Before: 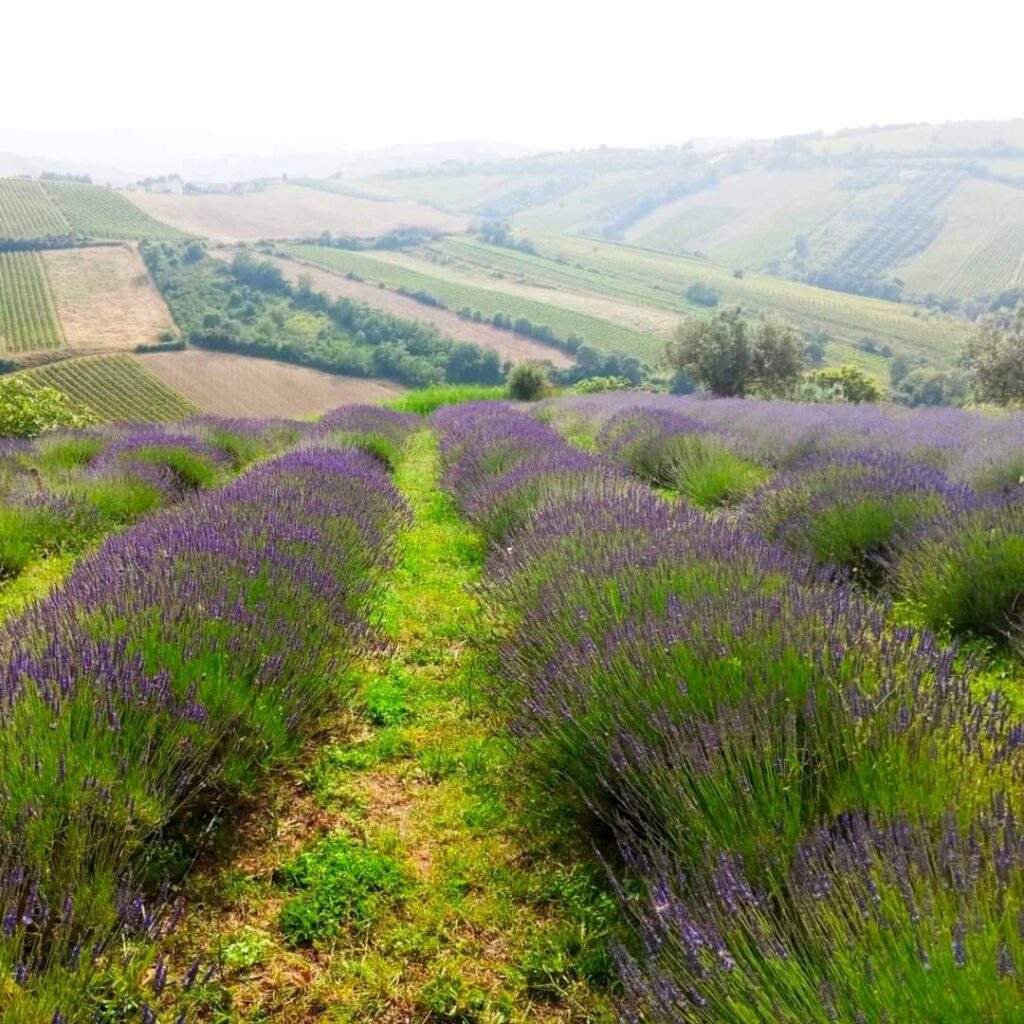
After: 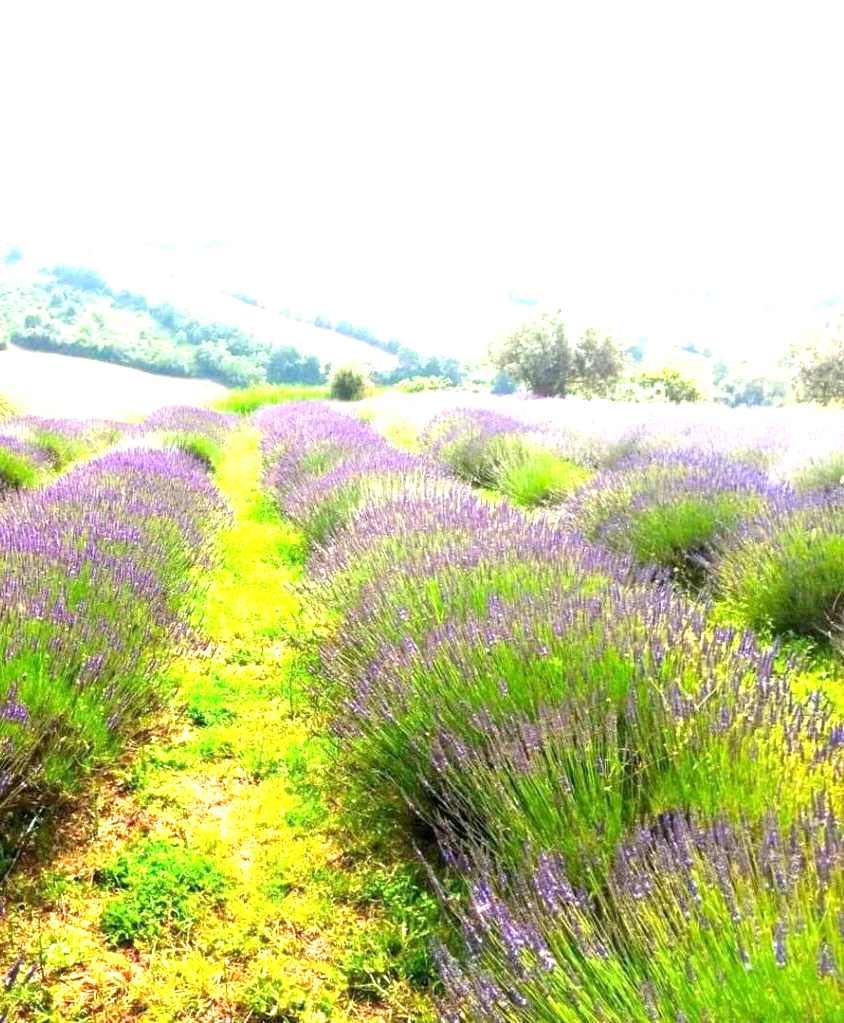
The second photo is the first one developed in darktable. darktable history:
exposure: black level correction 0.001, exposure 1.811 EV, compensate exposure bias true, compensate highlight preservation false
crop: left 17.515%, bottom 0.033%
